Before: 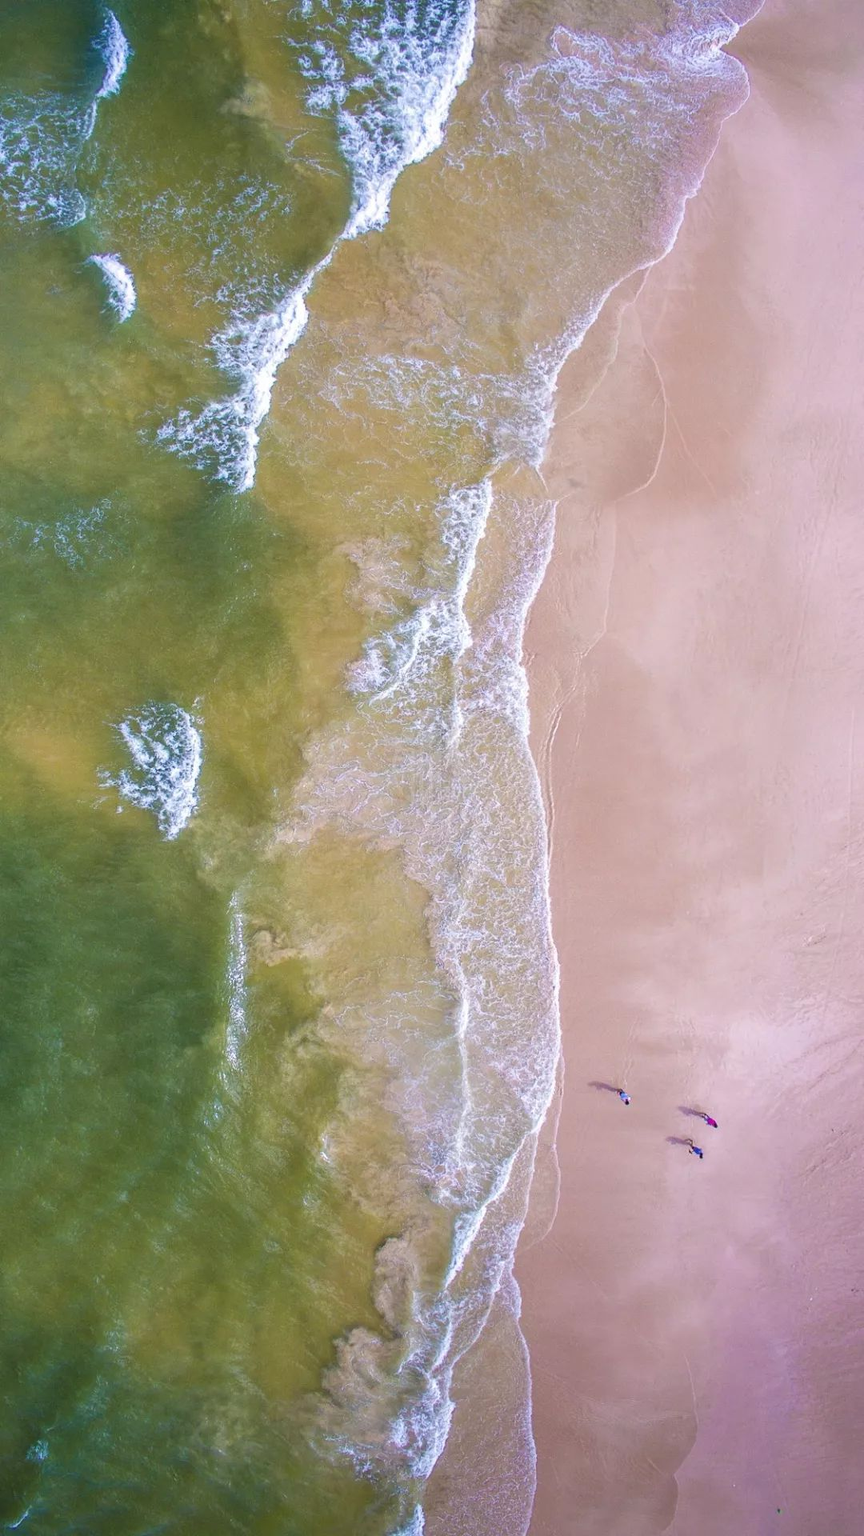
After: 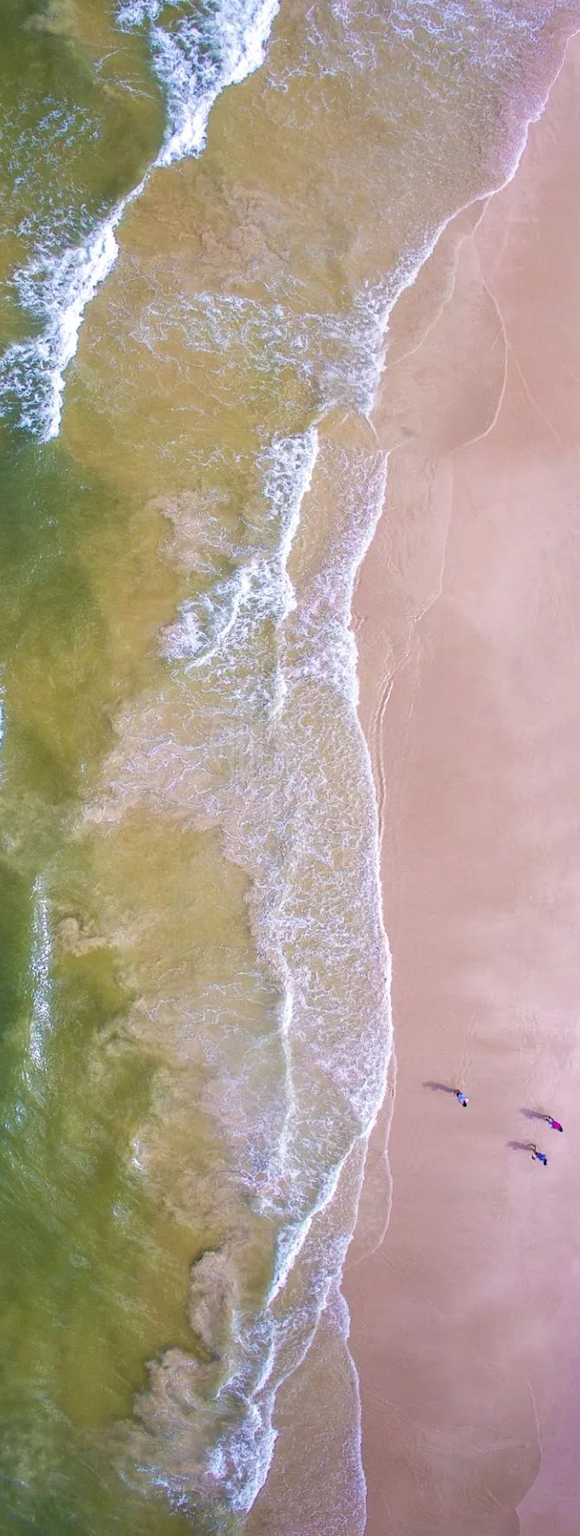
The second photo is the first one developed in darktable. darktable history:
tone equalizer: on, module defaults
crop and rotate: left 23.136%, top 5.621%, right 14.959%, bottom 2.278%
